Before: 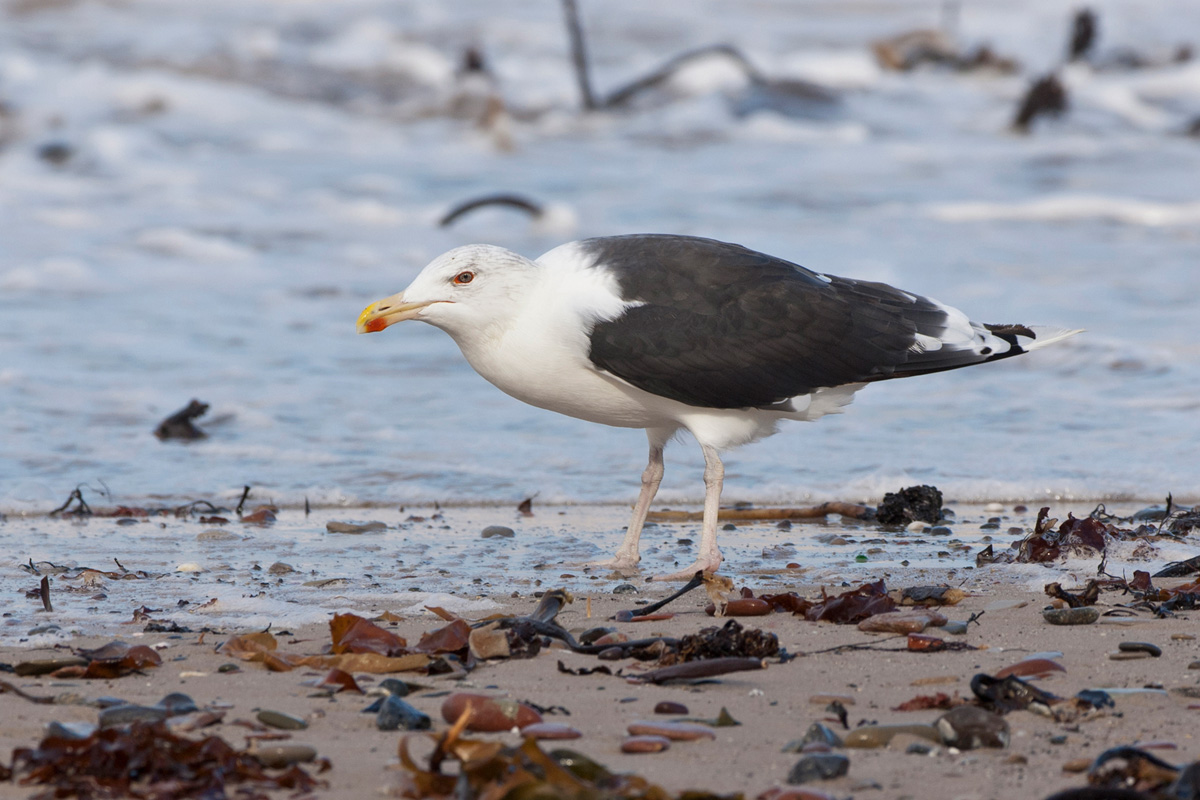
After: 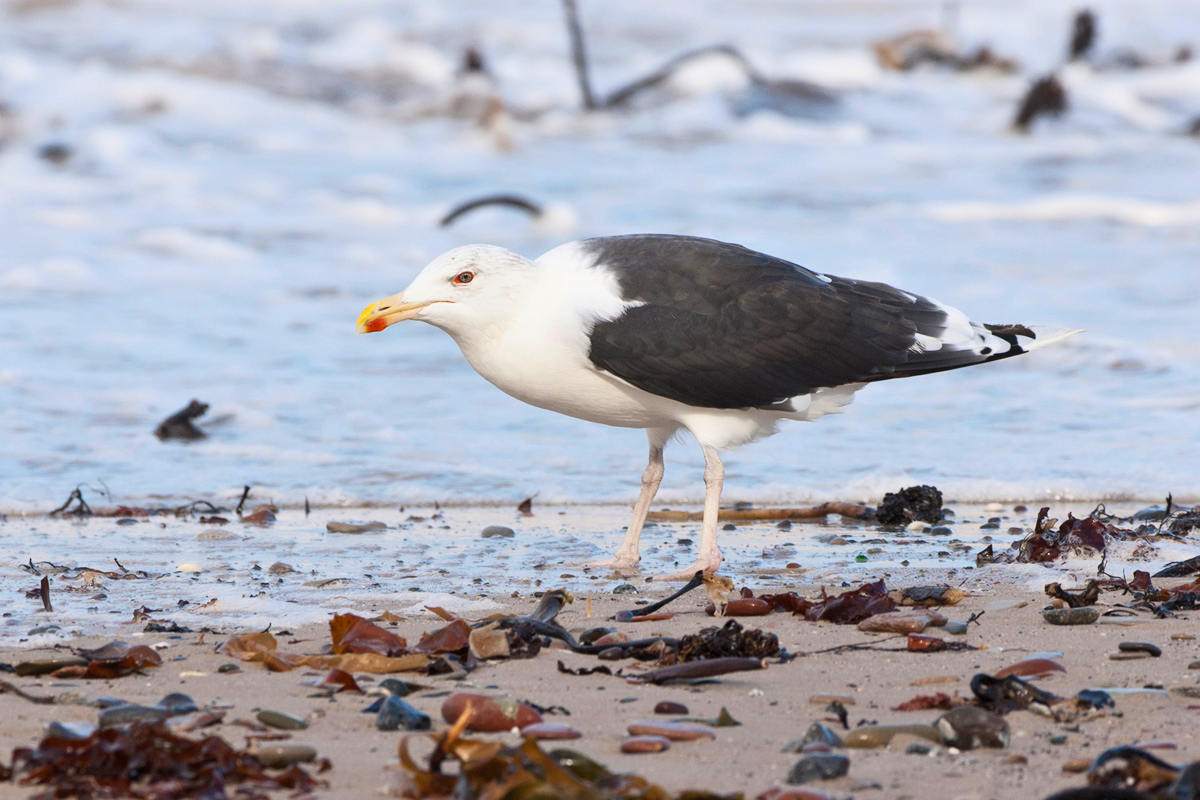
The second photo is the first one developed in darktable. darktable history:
contrast brightness saturation: contrast 0.202, brightness 0.167, saturation 0.221
